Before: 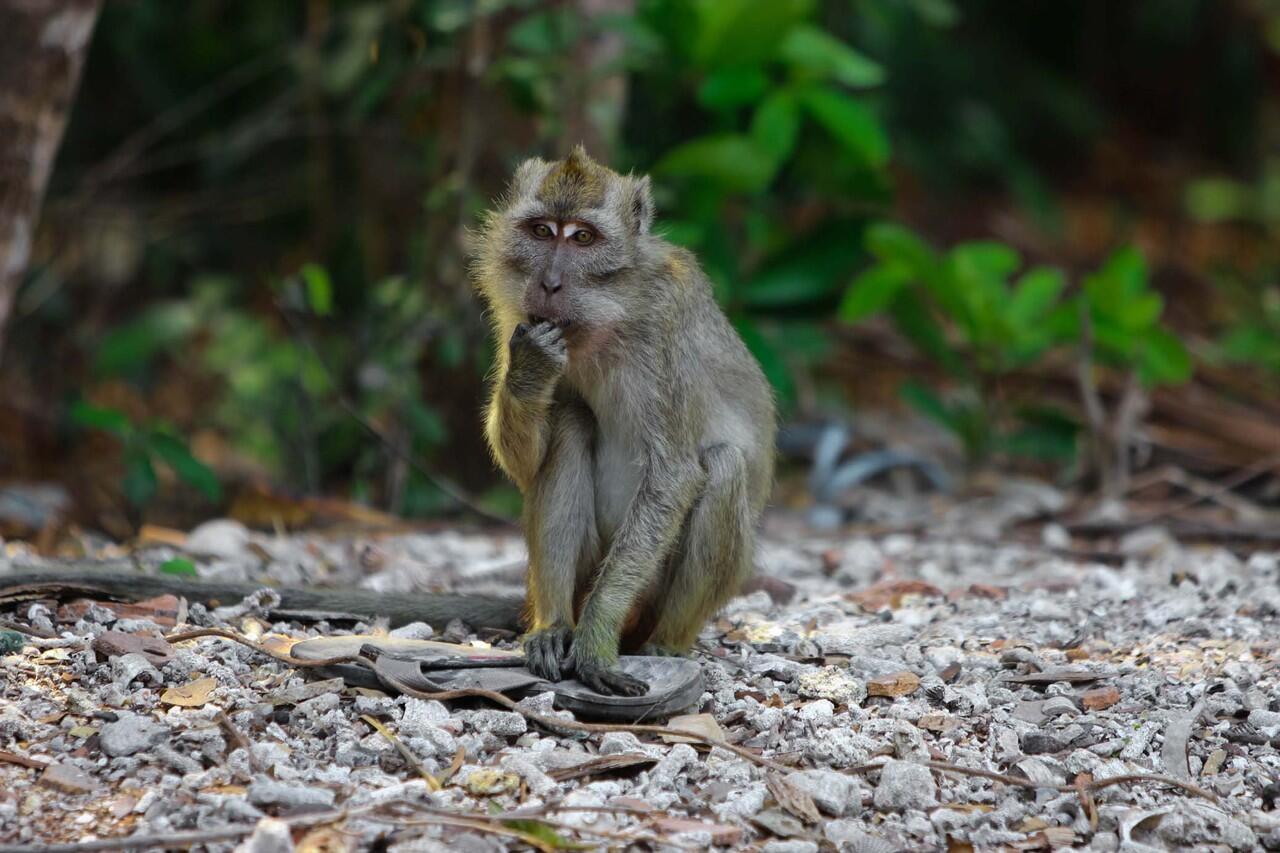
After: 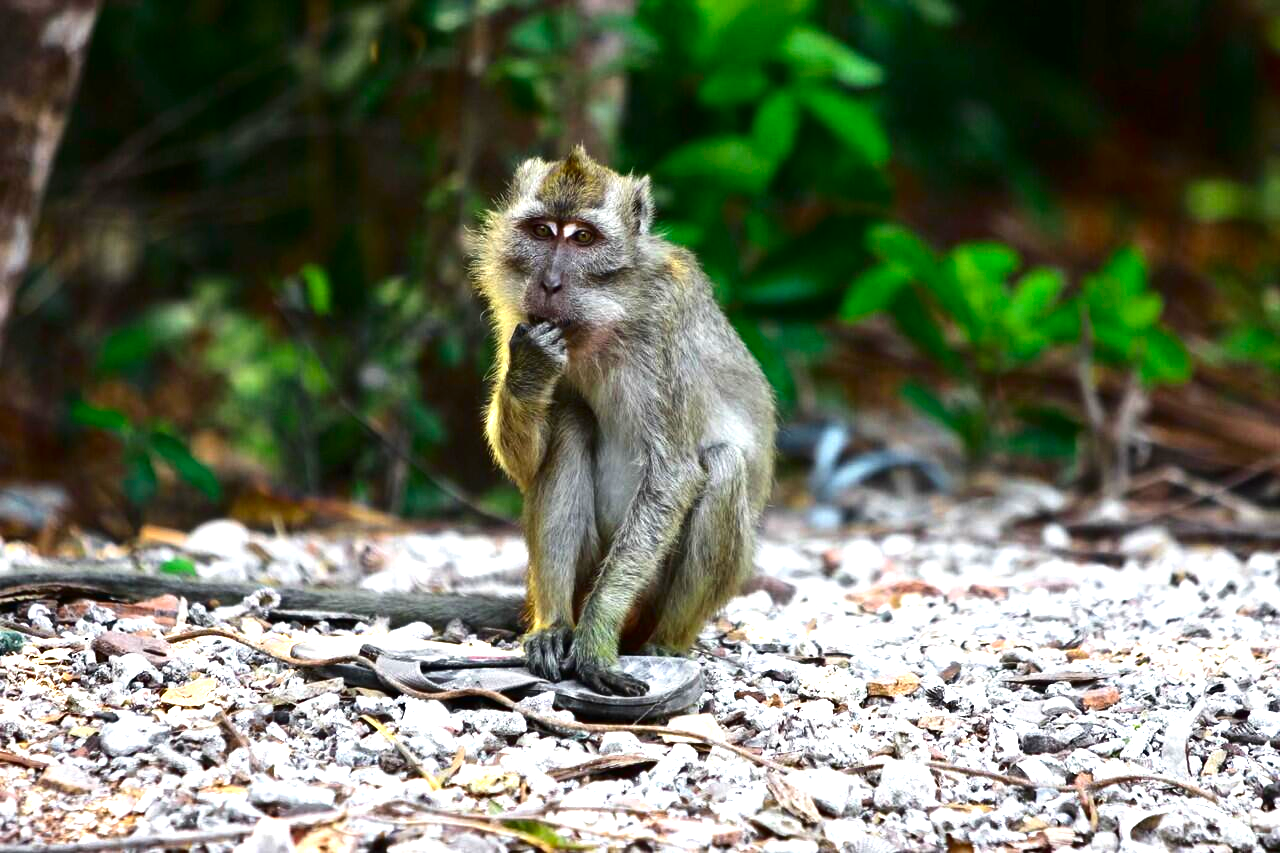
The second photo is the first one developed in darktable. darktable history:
exposure: black level correction 0, exposure 1.378 EV, compensate exposure bias true, compensate highlight preservation false
contrast brightness saturation: contrast 0.129, brightness -0.227, saturation 0.139
